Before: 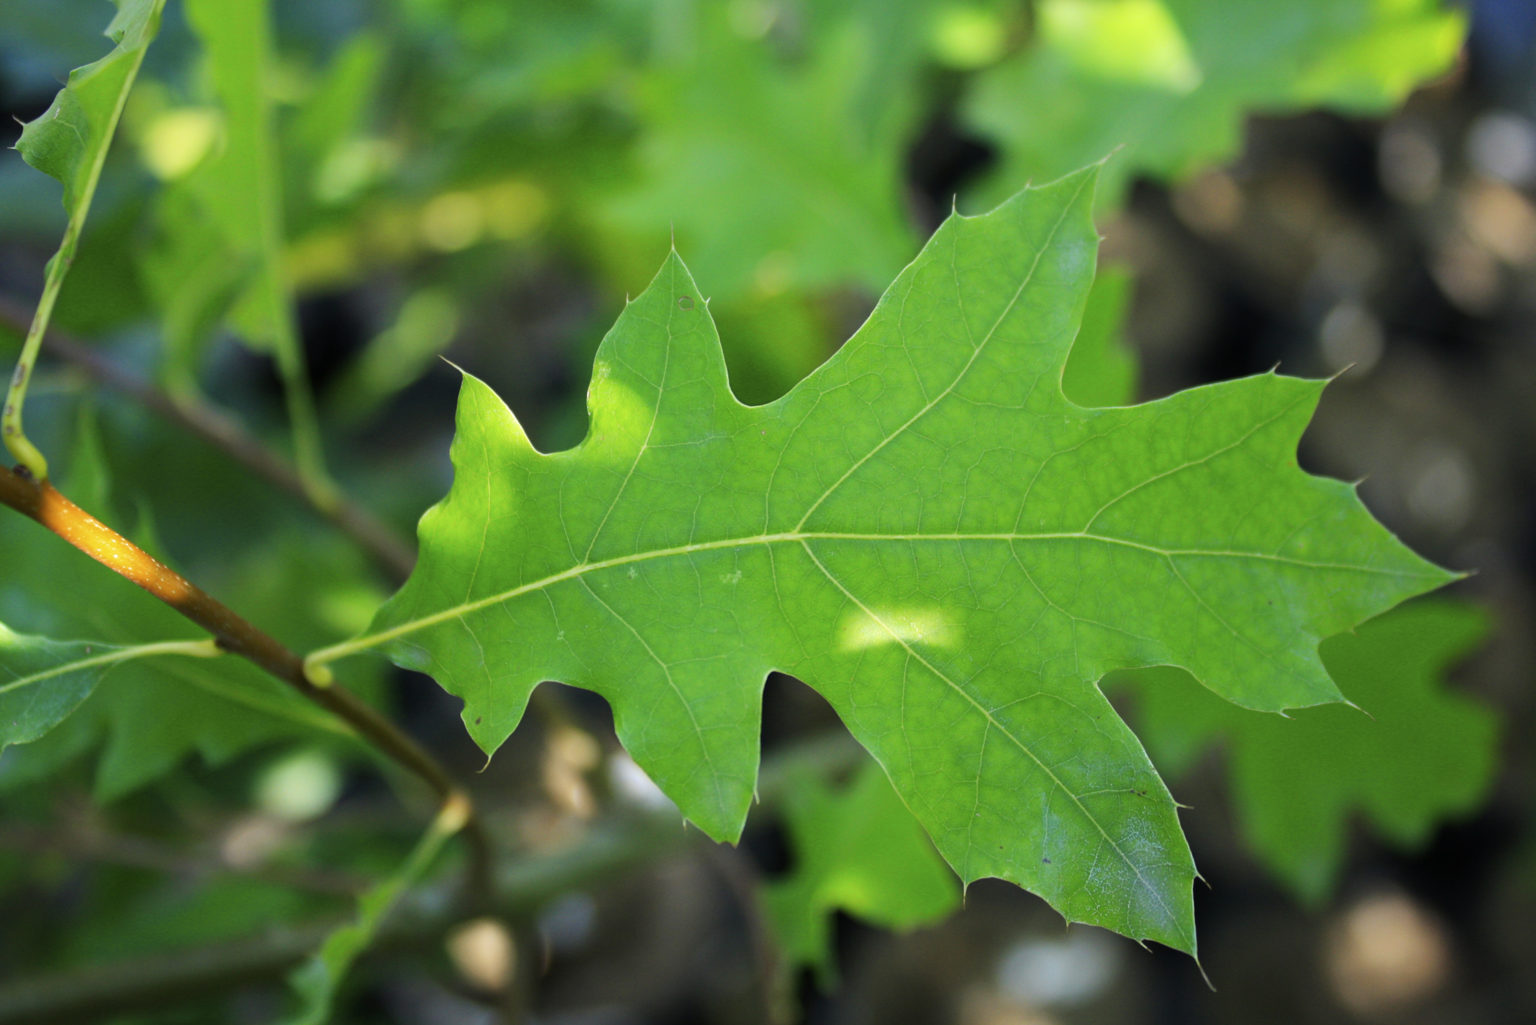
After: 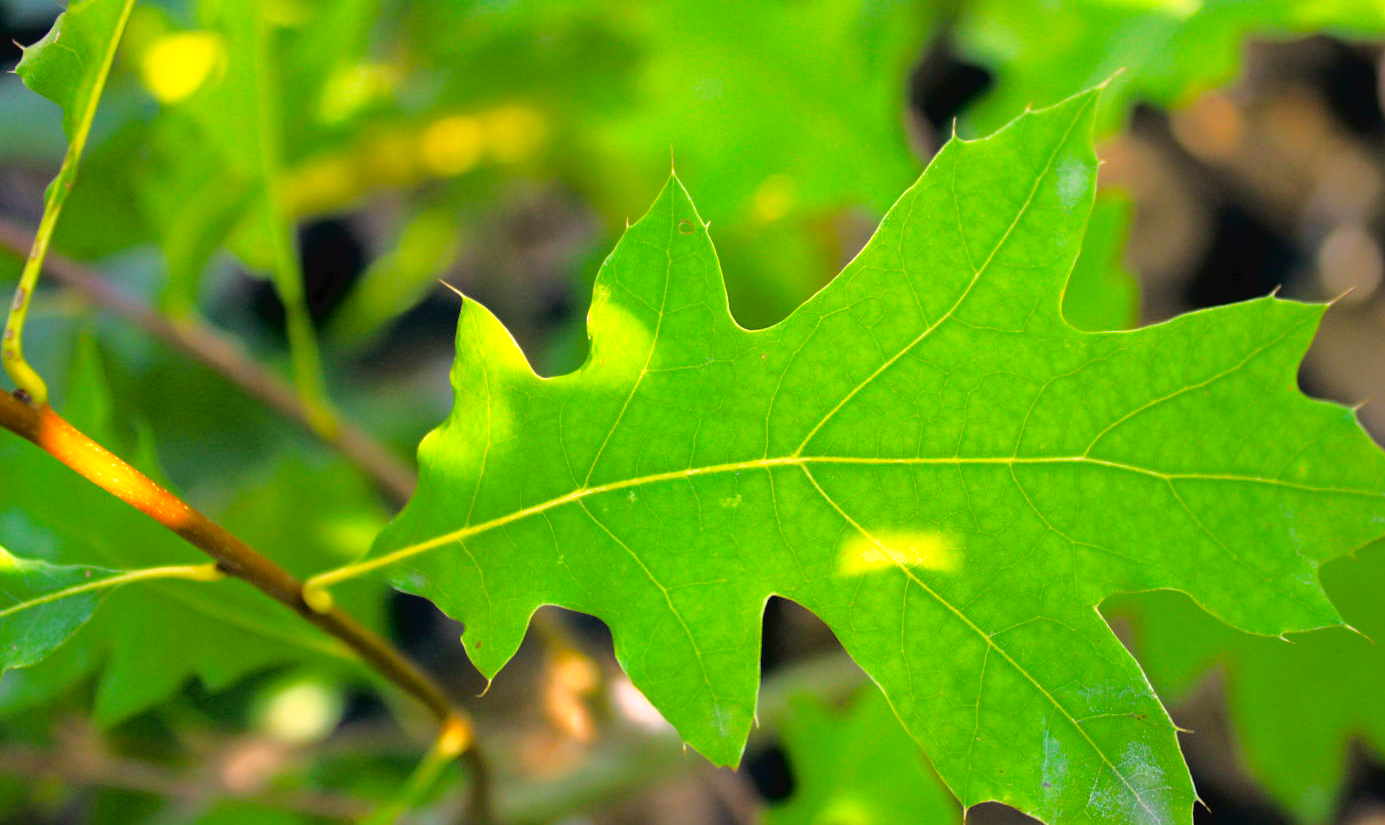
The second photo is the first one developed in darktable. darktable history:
color balance rgb: highlights gain › chroma 0.164%, highlights gain › hue 332.61°, perceptual saturation grading › global saturation 19.824%, perceptual brilliance grading › global brilliance 12.245%, global vibrance 20%
color correction: highlights a* 20.85, highlights b* 19.28
tone curve: curves: ch0 [(0, 0) (0.003, 0.03) (0.011, 0.03) (0.025, 0.033) (0.044, 0.038) (0.069, 0.057) (0.1, 0.109) (0.136, 0.174) (0.177, 0.243) (0.224, 0.313) (0.277, 0.391) (0.335, 0.464) (0.399, 0.515) (0.468, 0.563) (0.543, 0.616) (0.623, 0.679) (0.709, 0.766) (0.801, 0.865) (0.898, 0.948) (1, 1)], color space Lab, independent channels, preserve colors none
crop: top 7.462%, right 9.781%, bottom 12.028%
